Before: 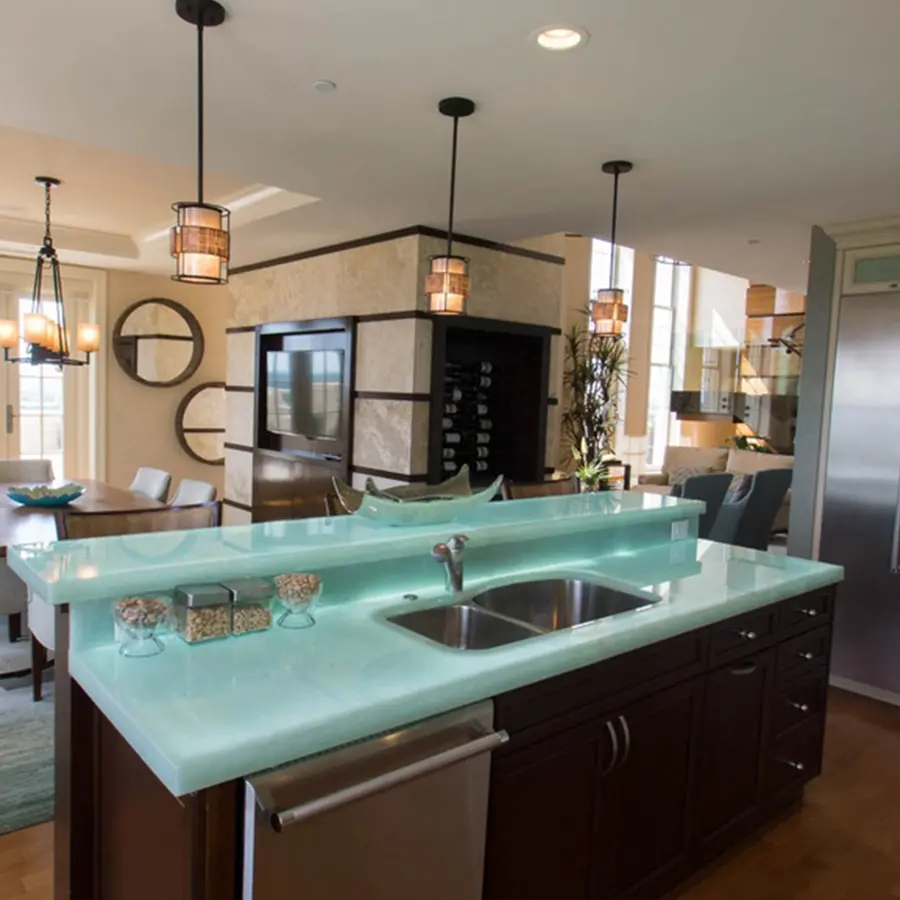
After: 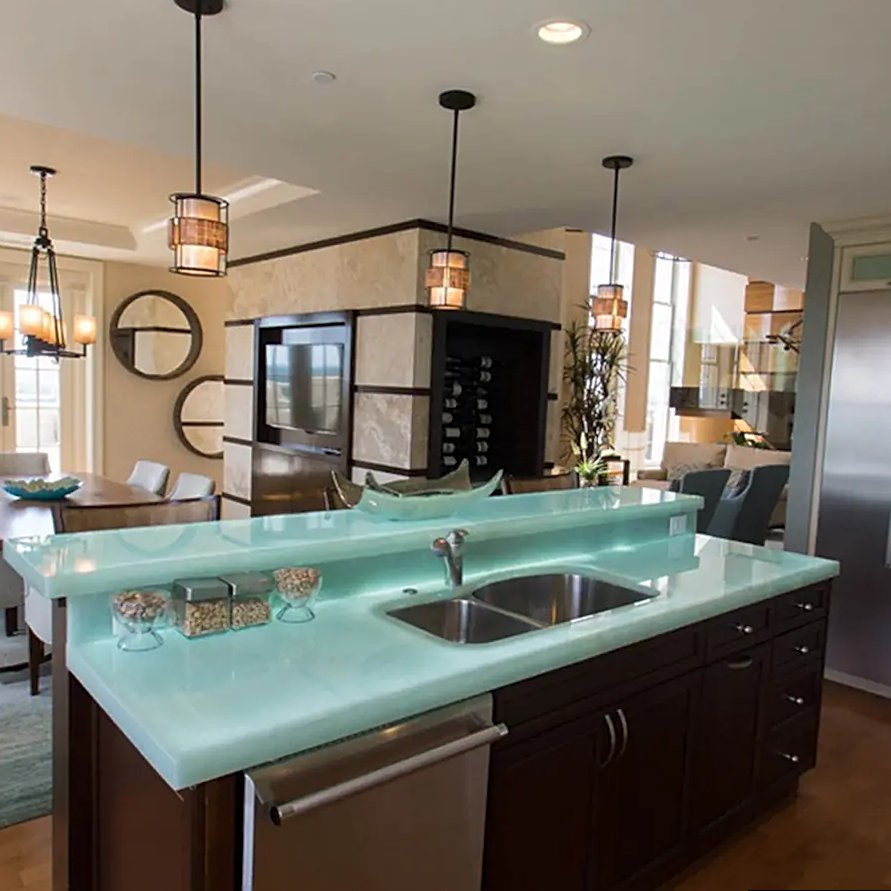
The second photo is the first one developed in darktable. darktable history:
rotate and perspective: rotation 0.174°, lens shift (vertical) 0.013, lens shift (horizontal) 0.019, shear 0.001, automatic cropping original format, crop left 0.007, crop right 0.991, crop top 0.016, crop bottom 0.997
sharpen: on, module defaults
